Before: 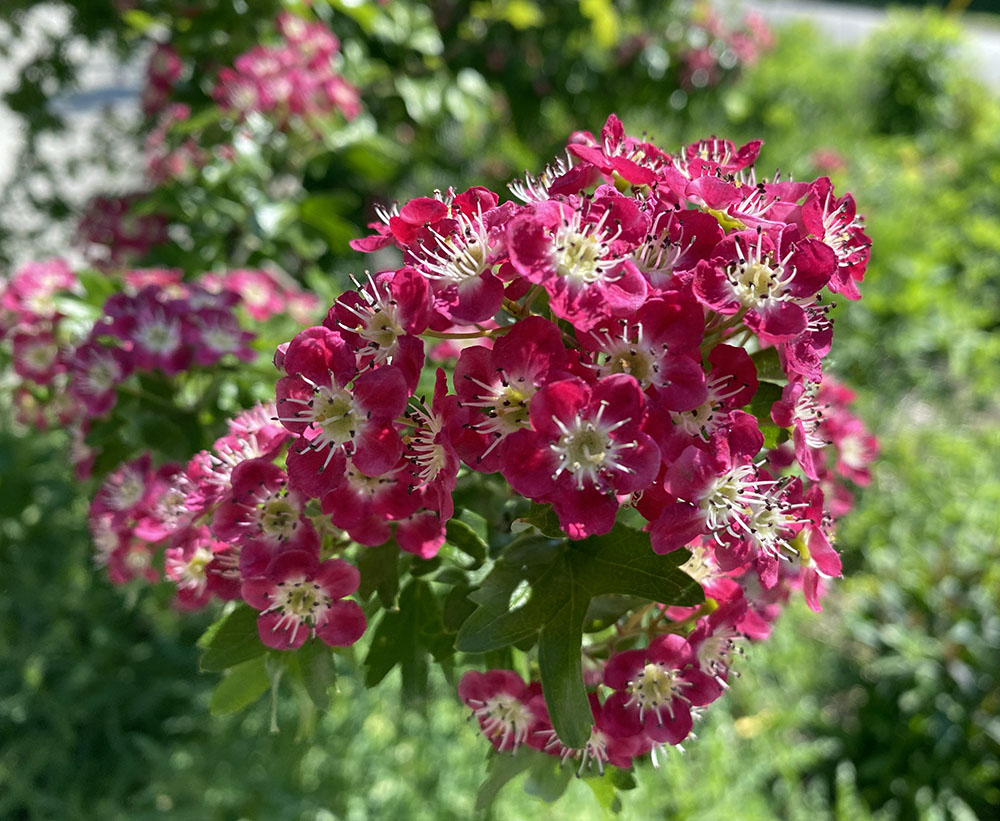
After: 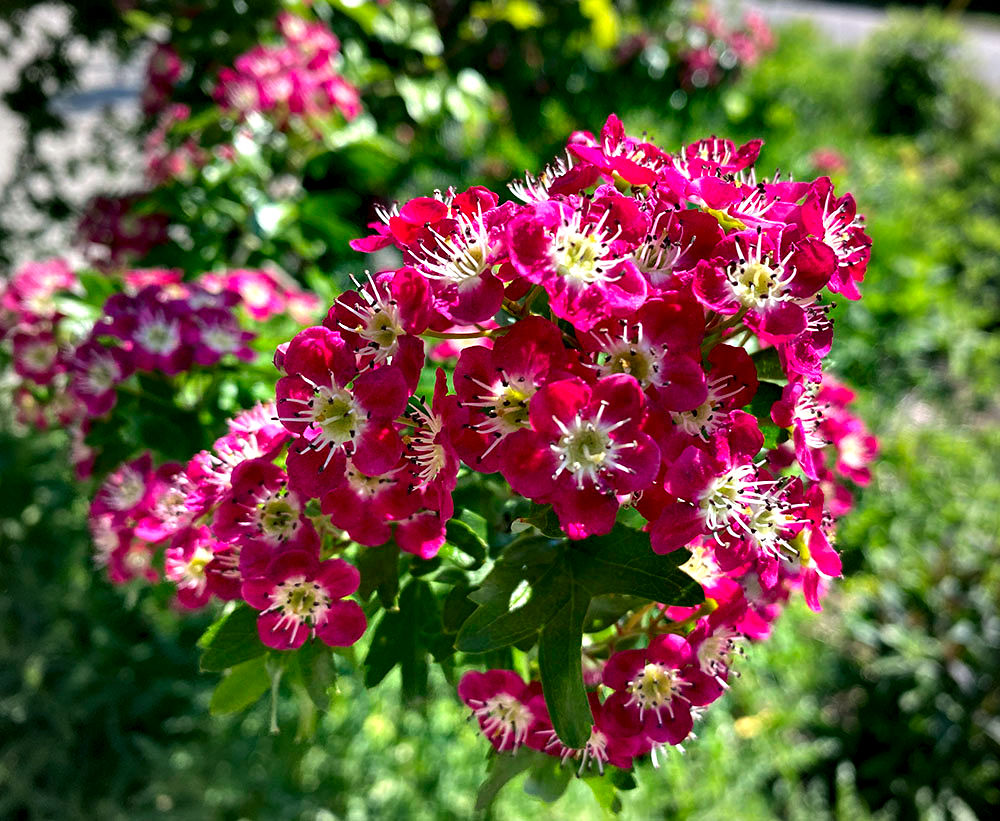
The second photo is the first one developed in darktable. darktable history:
vignetting: fall-off start 67.02%, brightness -0.455, saturation -0.296, width/height ratio 1.012
contrast equalizer: y [[0.6 ×6], [0.55 ×6], [0 ×6], [0 ×6], [0 ×6]]
color correction: highlights a* 3.51, highlights b* 1.66, saturation 1.22
